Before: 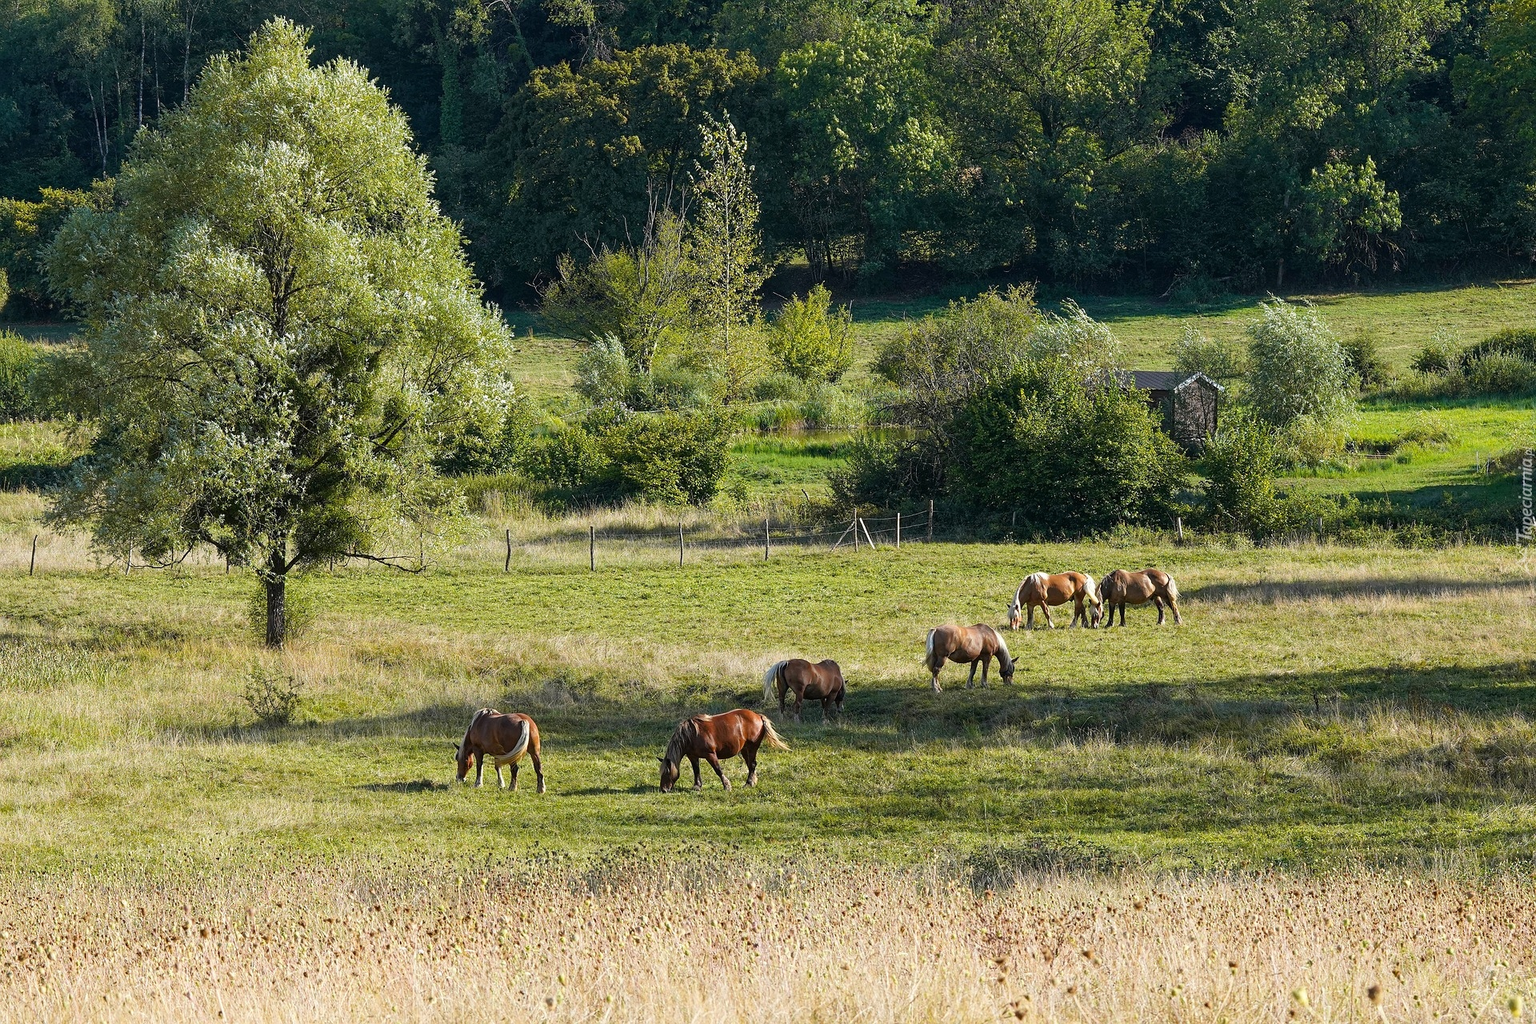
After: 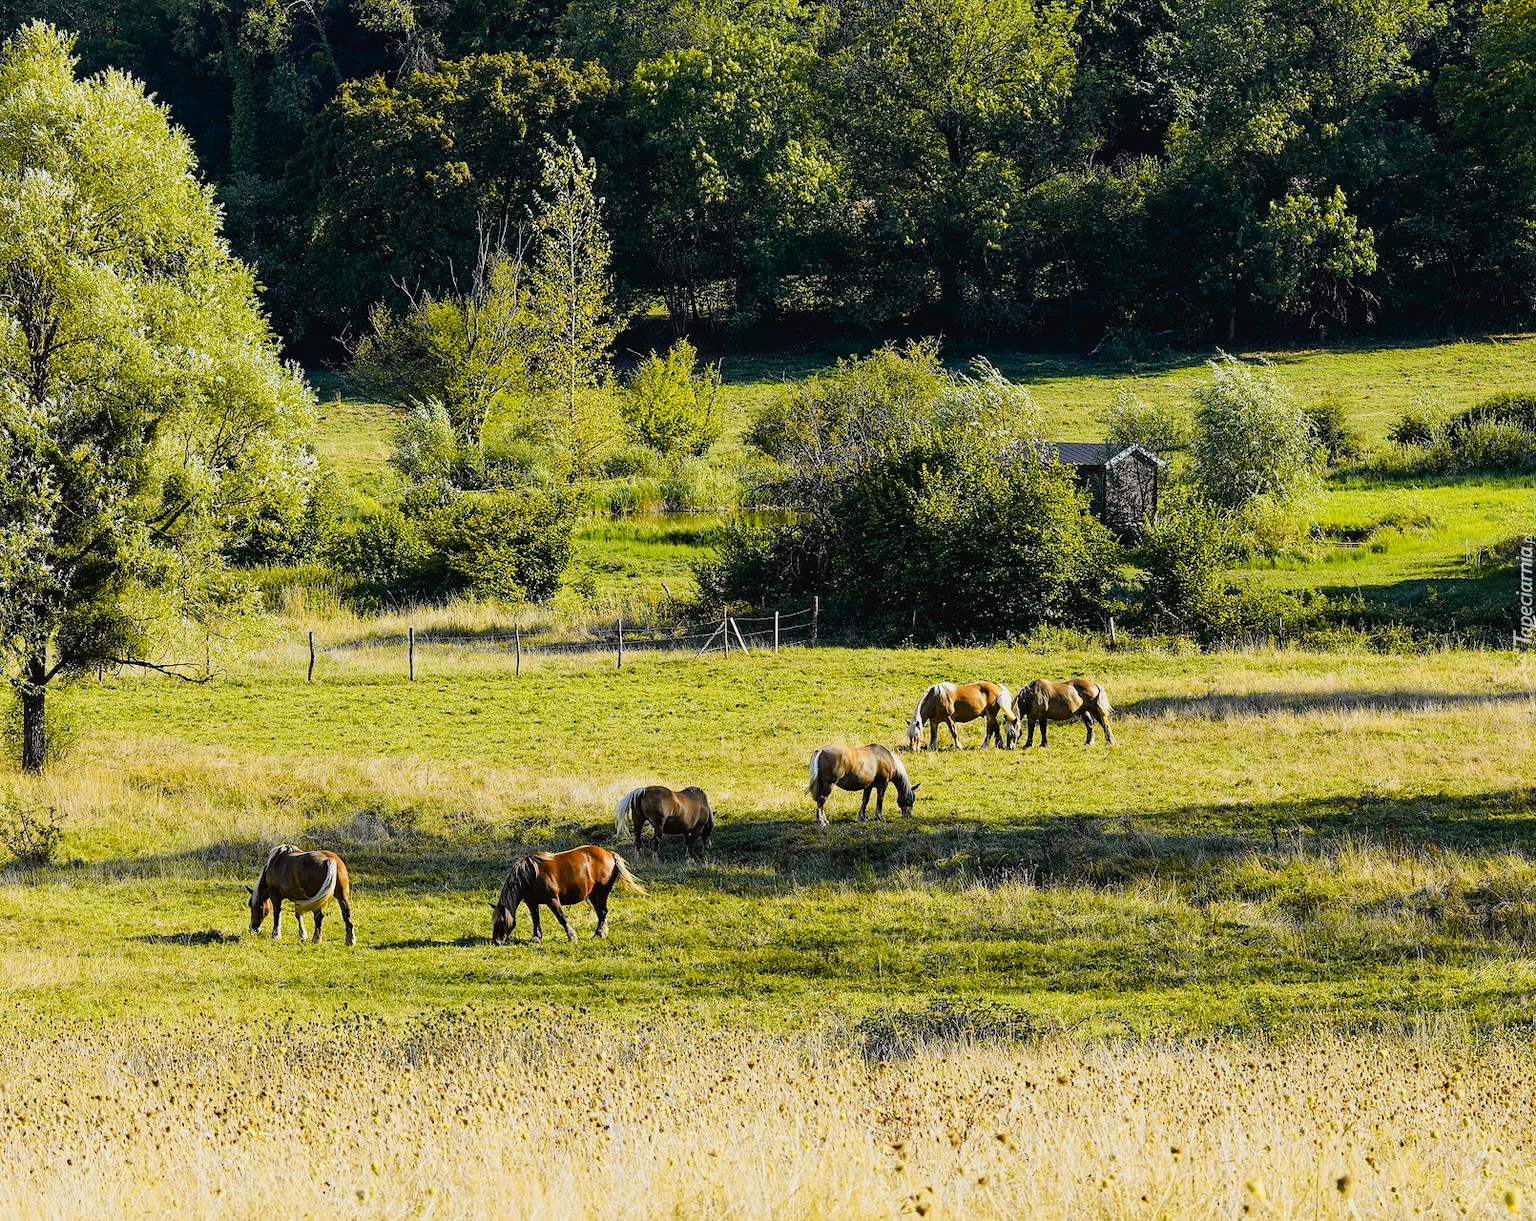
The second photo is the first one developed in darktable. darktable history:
color contrast: green-magenta contrast 0.85, blue-yellow contrast 1.25, unbound 0
filmic rgb: black relative exposure -7.65 EV, white relative exposure 4.56 EV, hardness 3.61
crop: left 16.145%
tone curve: curves: ch0 [(0, 0.024) (0.049, 0.038) (0.176, 0.162) (0.311, 0.337) (0.416, 0.471) (0.565, 0.658) (0.817, 0.911) (1, 1)]; ch1 [(0, 0) (0.339, 0.358) (0.445, 0.439) (0.476, 0.47) (0.504, 0.504) (0.53, 0.511) (0.557, 0.558) (0.627, 0.664) (0.728, 0.786) (1, 1)]; ch2 [(0, 0) (0.327, 0.324) (0.417, 0.44) (0.46, 0.453) (0.502, 0.504) (0.526, 0.52) (0.549, 0.561) (0.619, 0.657) (0.76, 0.765) (1, 1)], color space Lab, independent channels, preserve colors none
